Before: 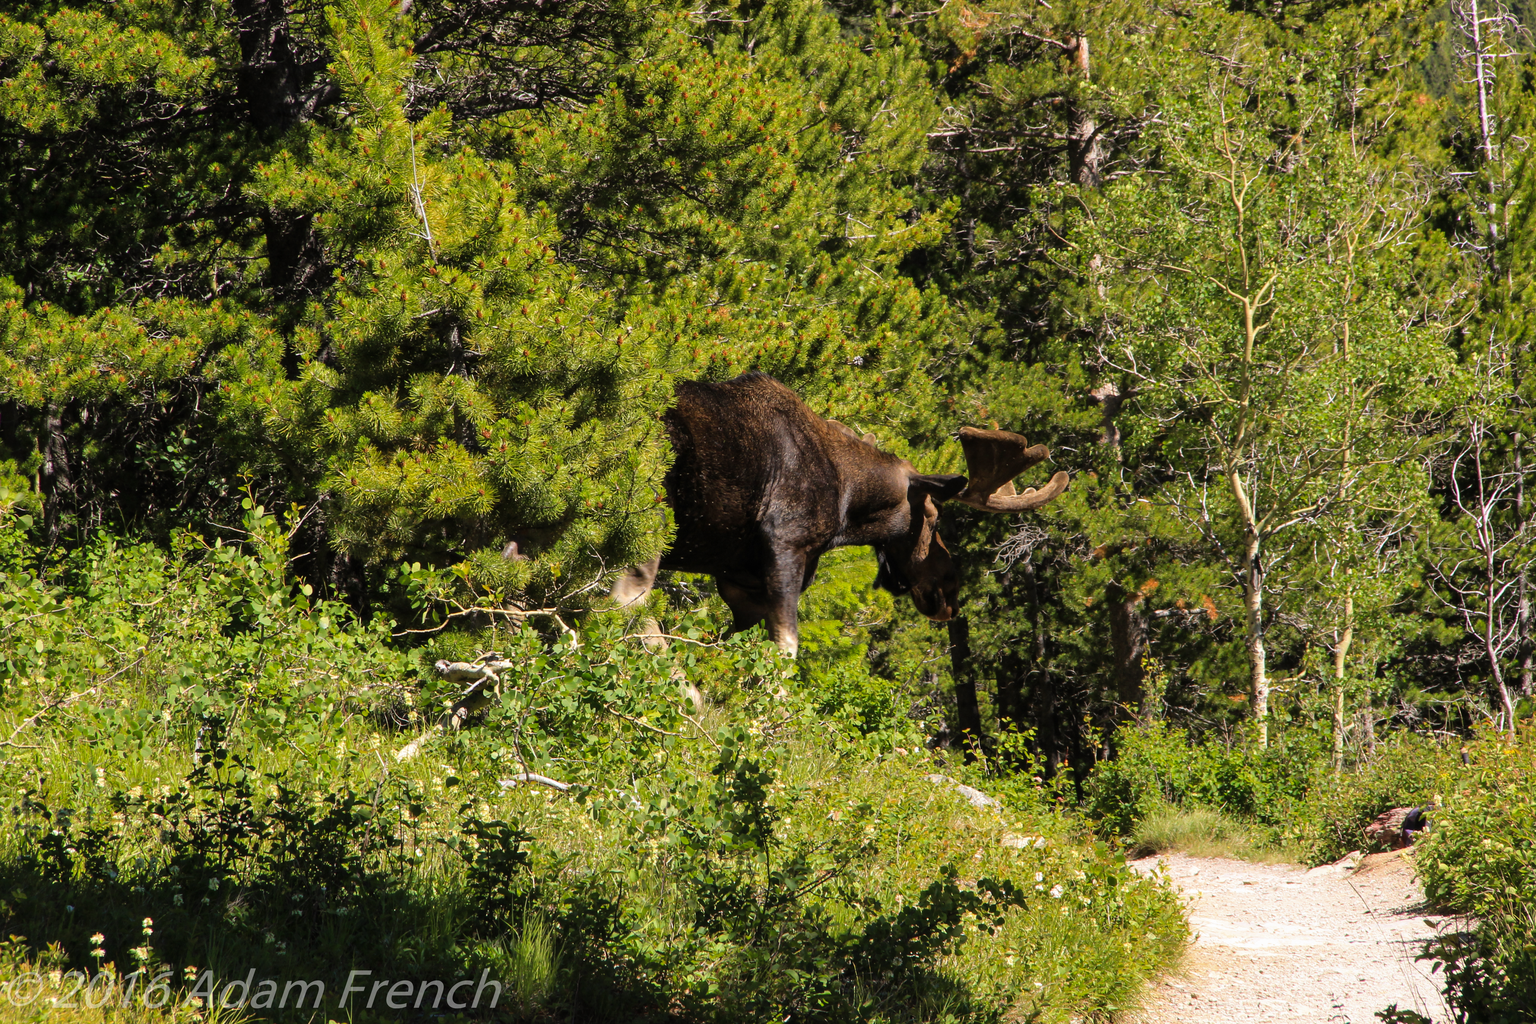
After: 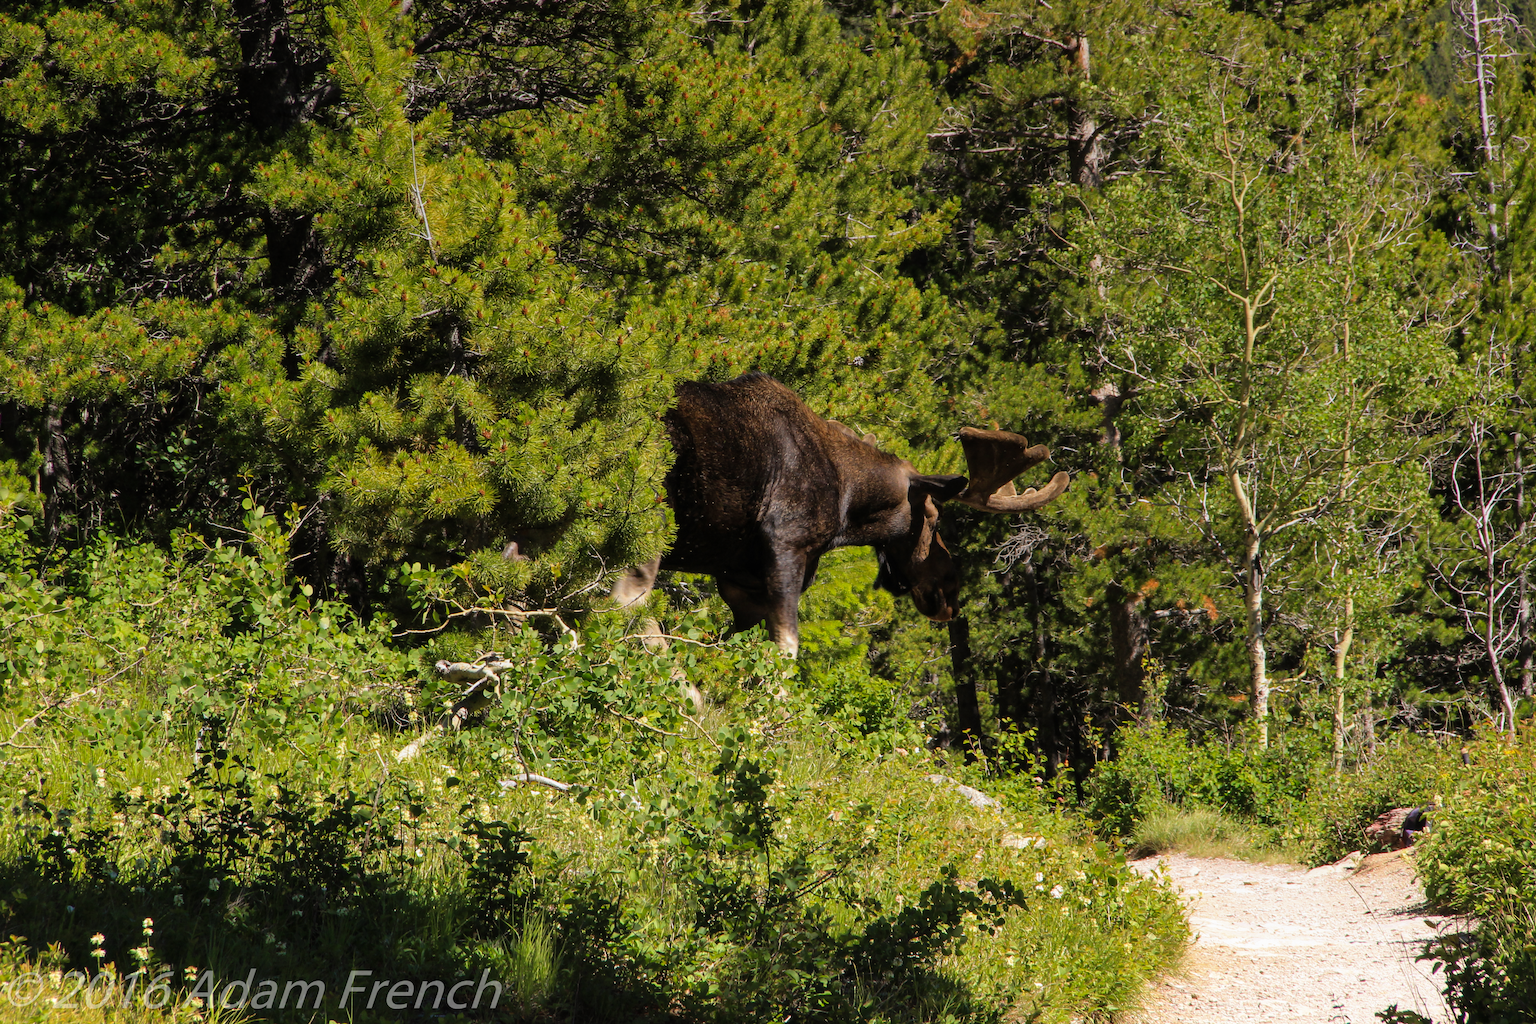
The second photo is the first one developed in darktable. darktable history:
graduated density: on, module defaults
exposure: compensate highlight preservation false
